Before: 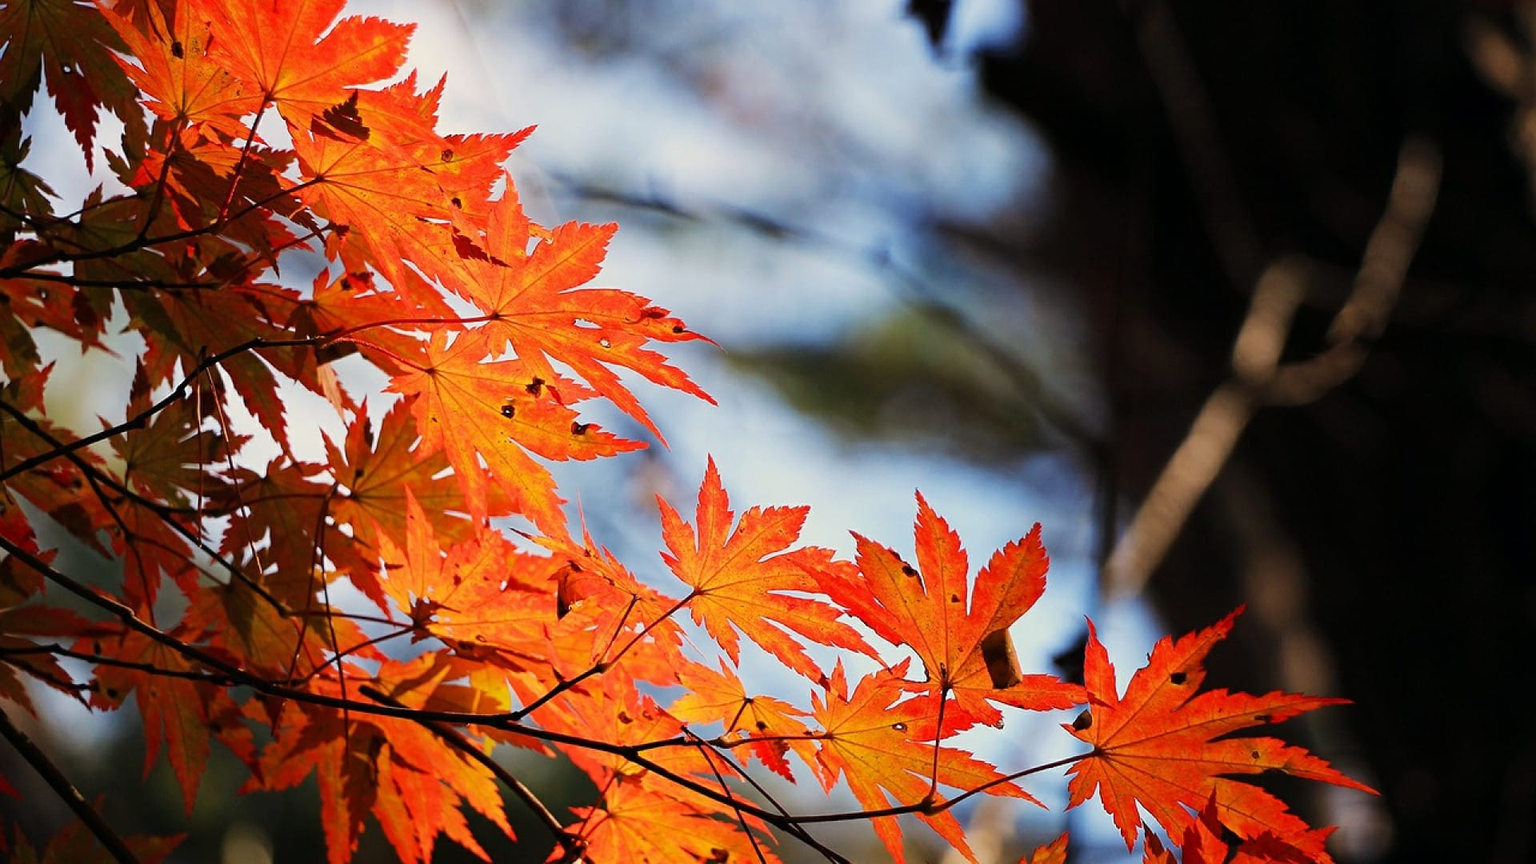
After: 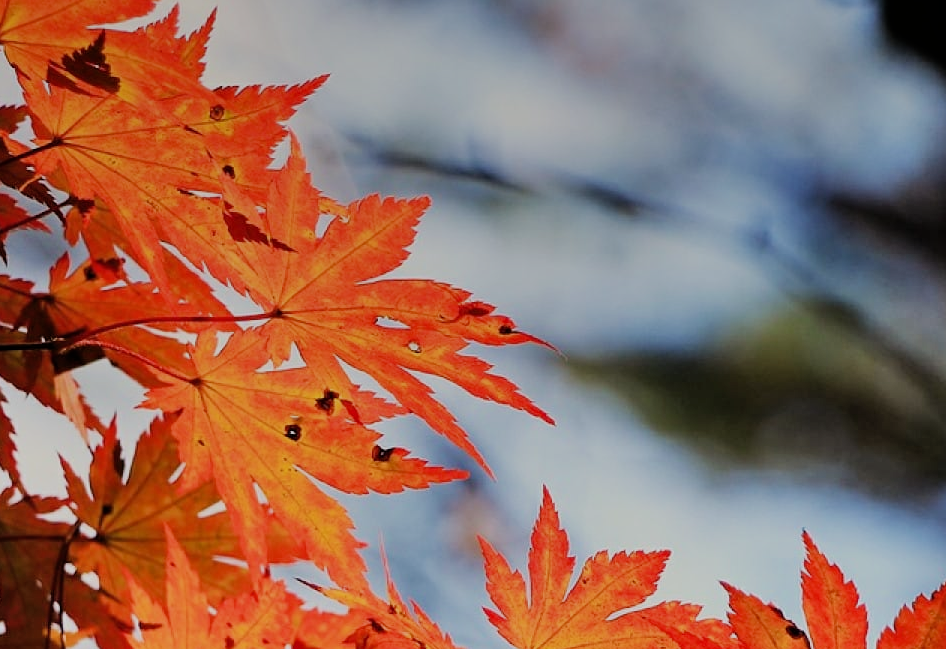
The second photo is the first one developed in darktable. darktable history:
shadows and highlights: shadows color adjustment 97.66%, soften with gaussian
crop: left 17.835%, top 7.675%, right 32.881%, bottom 32.213%
graduated density: on, module defaults
filmic rgb: black relative exposure -7.65 EV, white relative exposure 4.56 EV, hardness 3.61
